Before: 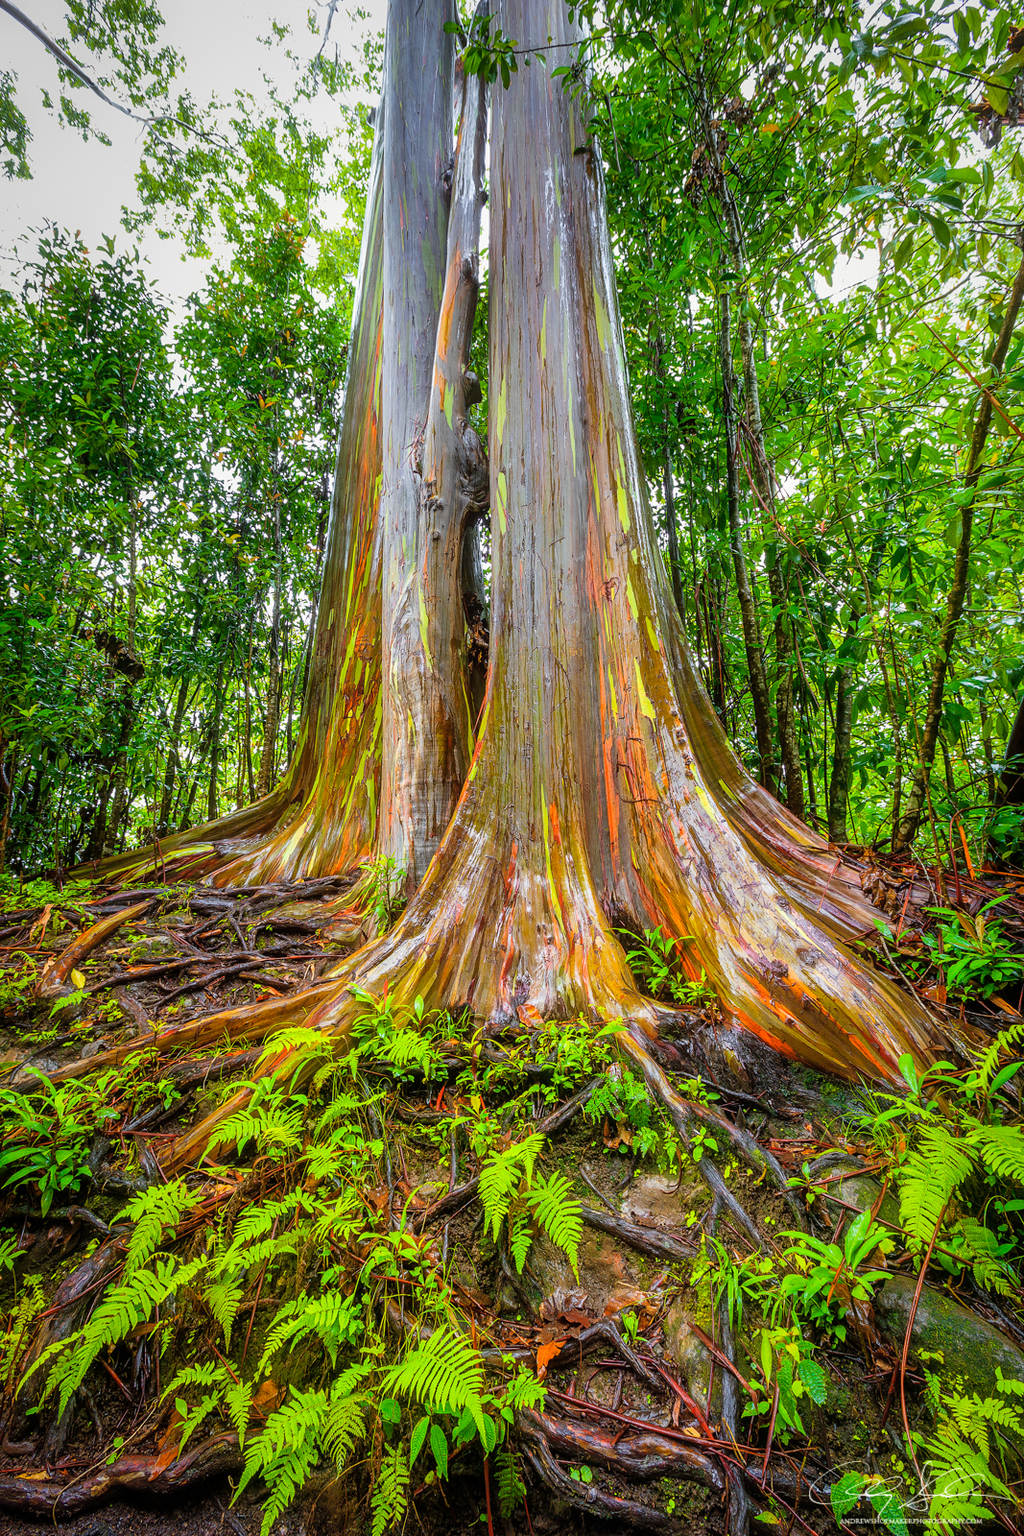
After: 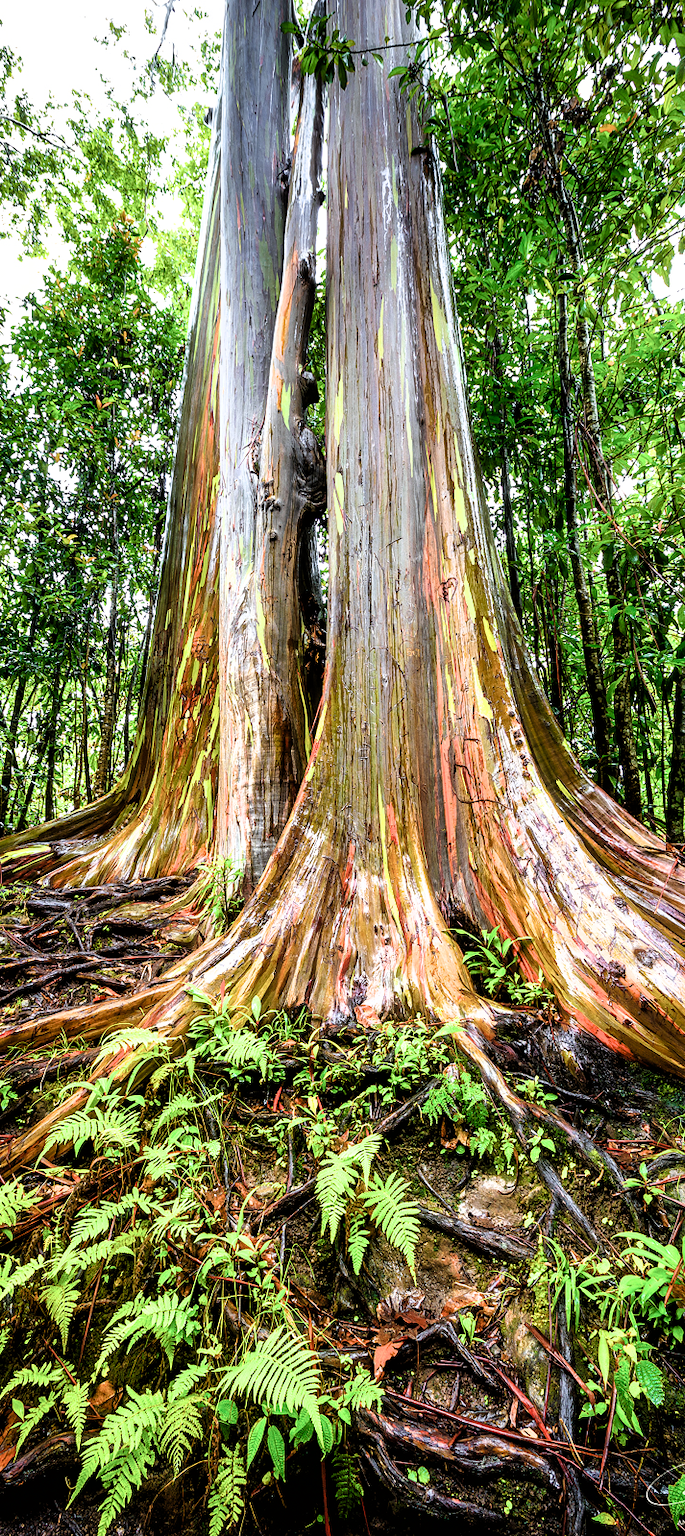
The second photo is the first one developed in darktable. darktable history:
crop and rotate: left 15.984%, right 17.008%
exposure: exposure 0.076 EV, compensate highlight preservation false
filmic rgb: black relative exposure -8.27 EV, white relative exposure 2.22 EV, threshold 3.02 EV, hardness 7.15, latitude 84.9%, contrast 1.691, highlights saturation mix -3.35%, shadows ↔ highlights balance -2.26%, enable highlight reconstruction true
